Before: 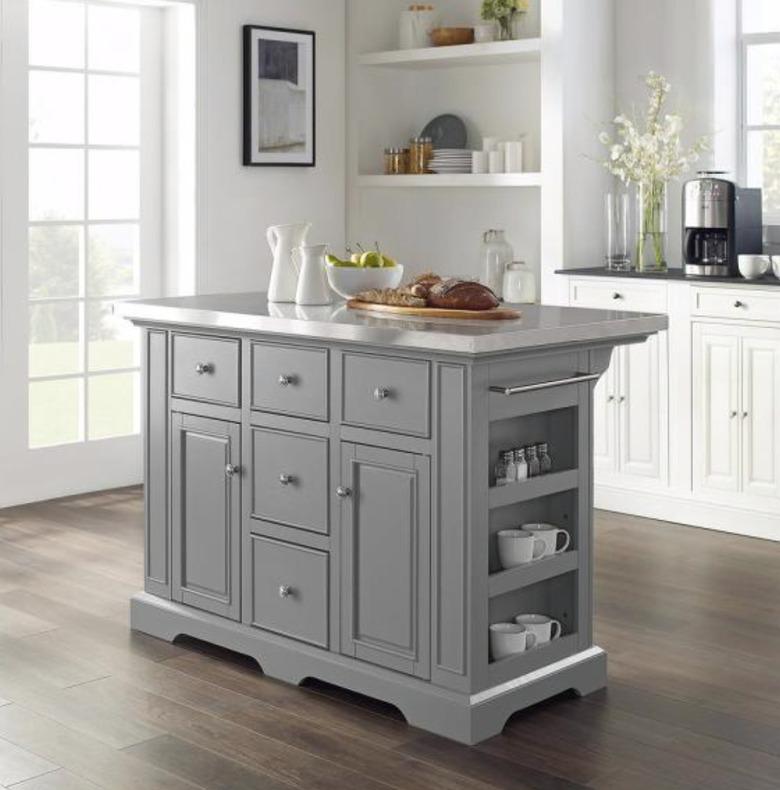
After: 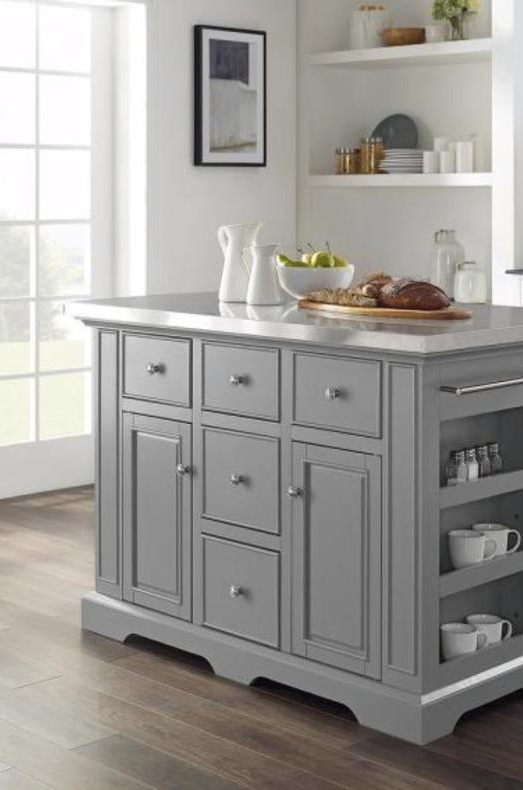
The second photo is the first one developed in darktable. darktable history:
crop and rotate: left 6.345%, right 26.487%
